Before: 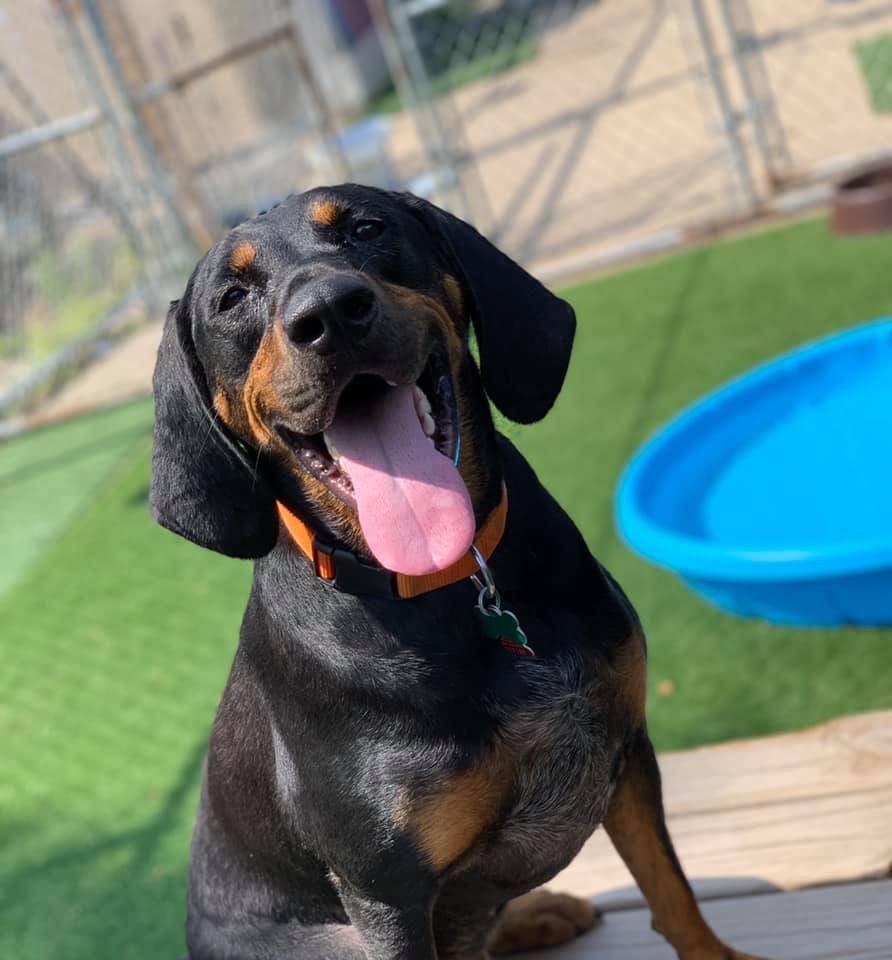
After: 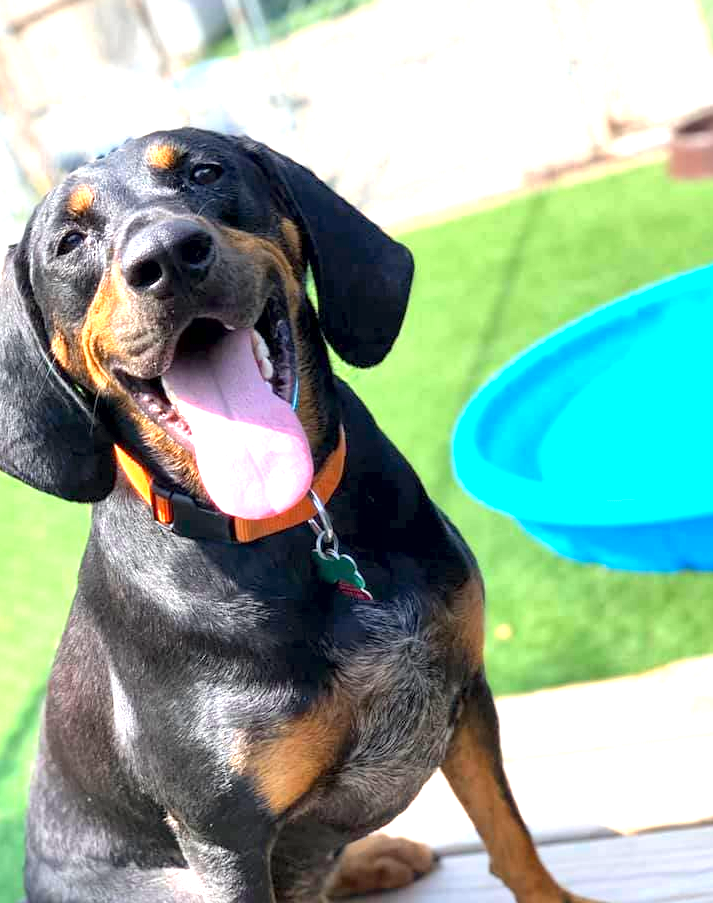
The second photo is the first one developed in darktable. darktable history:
contrast brightness saturation: contrast 0.03, brightness 0.066, saturation 0.123
local contrast: mode bilateral grid, contrast 21, coarseness 50, detail 141%, midtone range 0.2
crop and rotate: left 18.173%, top 5.91%, right 1.856%
exposure: black level correction 0.001, exposure 1.636 EV, compensate highlight preservation false
